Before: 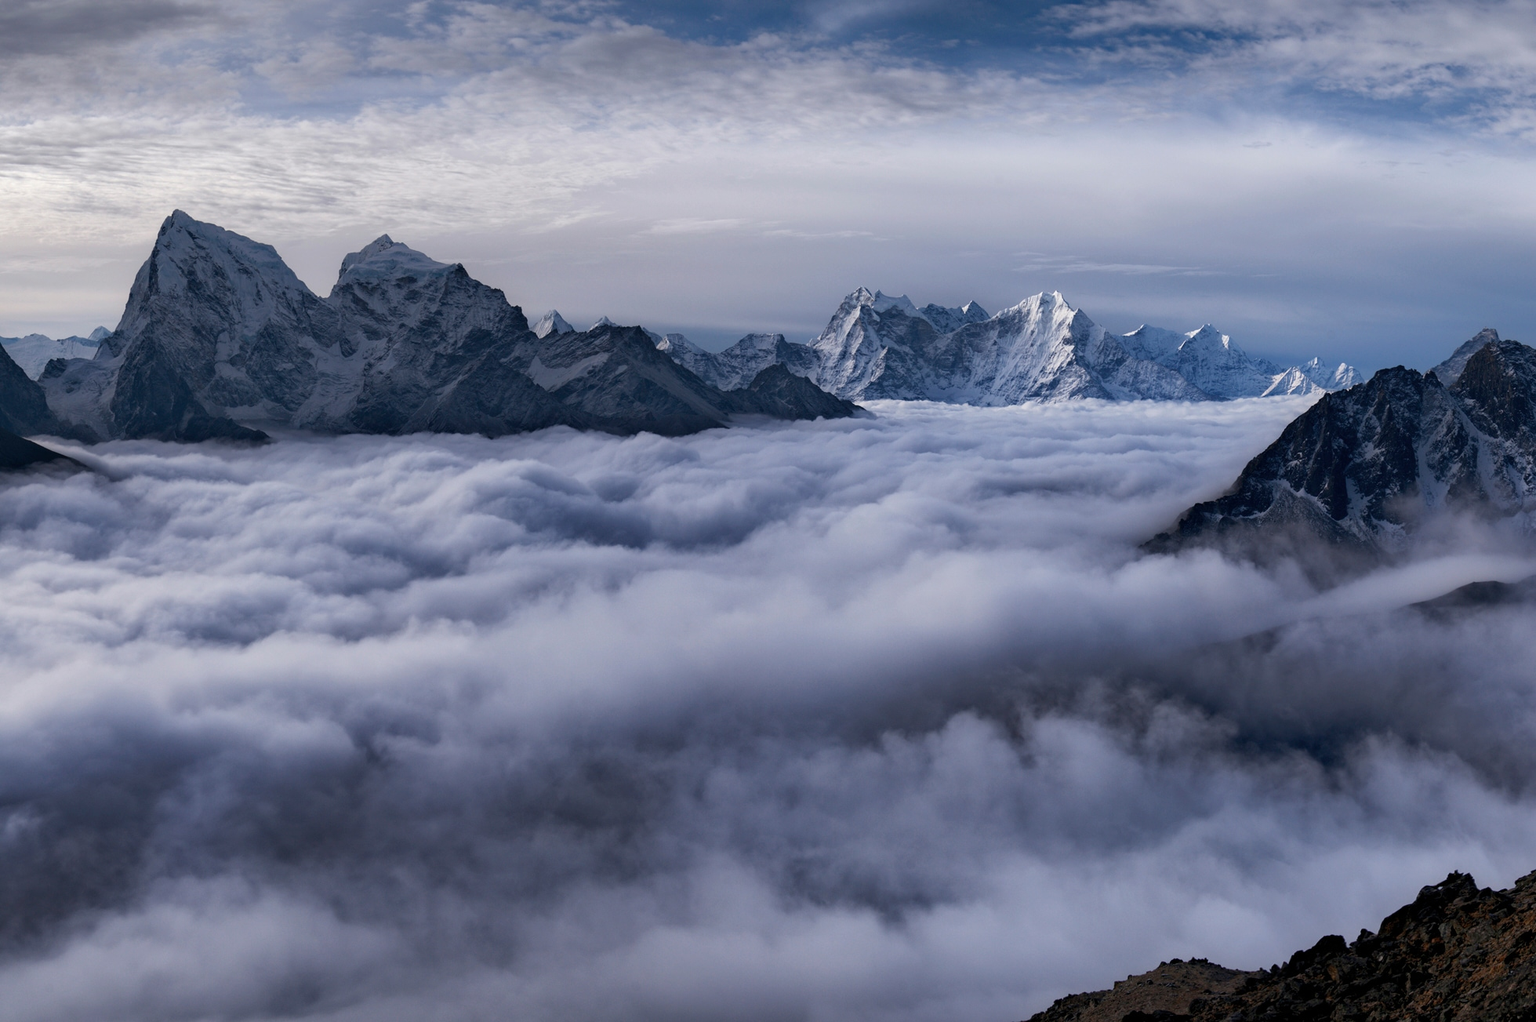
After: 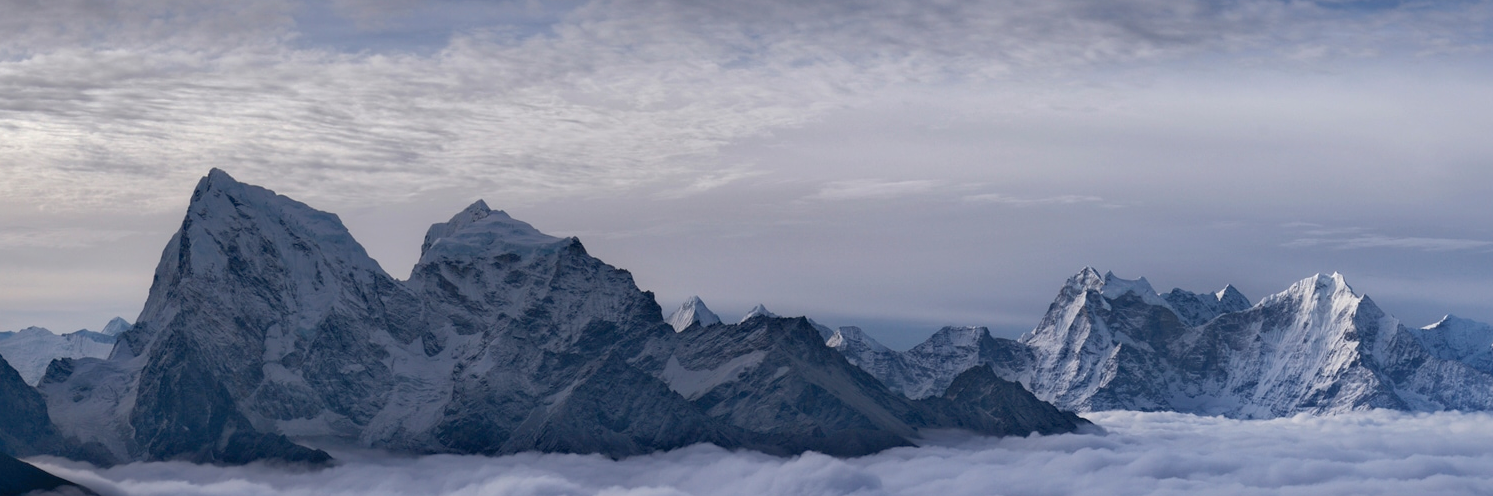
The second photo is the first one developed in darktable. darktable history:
shadows and highlights: on, module defaults
crop: left 0.579%, top 7.627%, right 23.167%, bottom 54.275%
